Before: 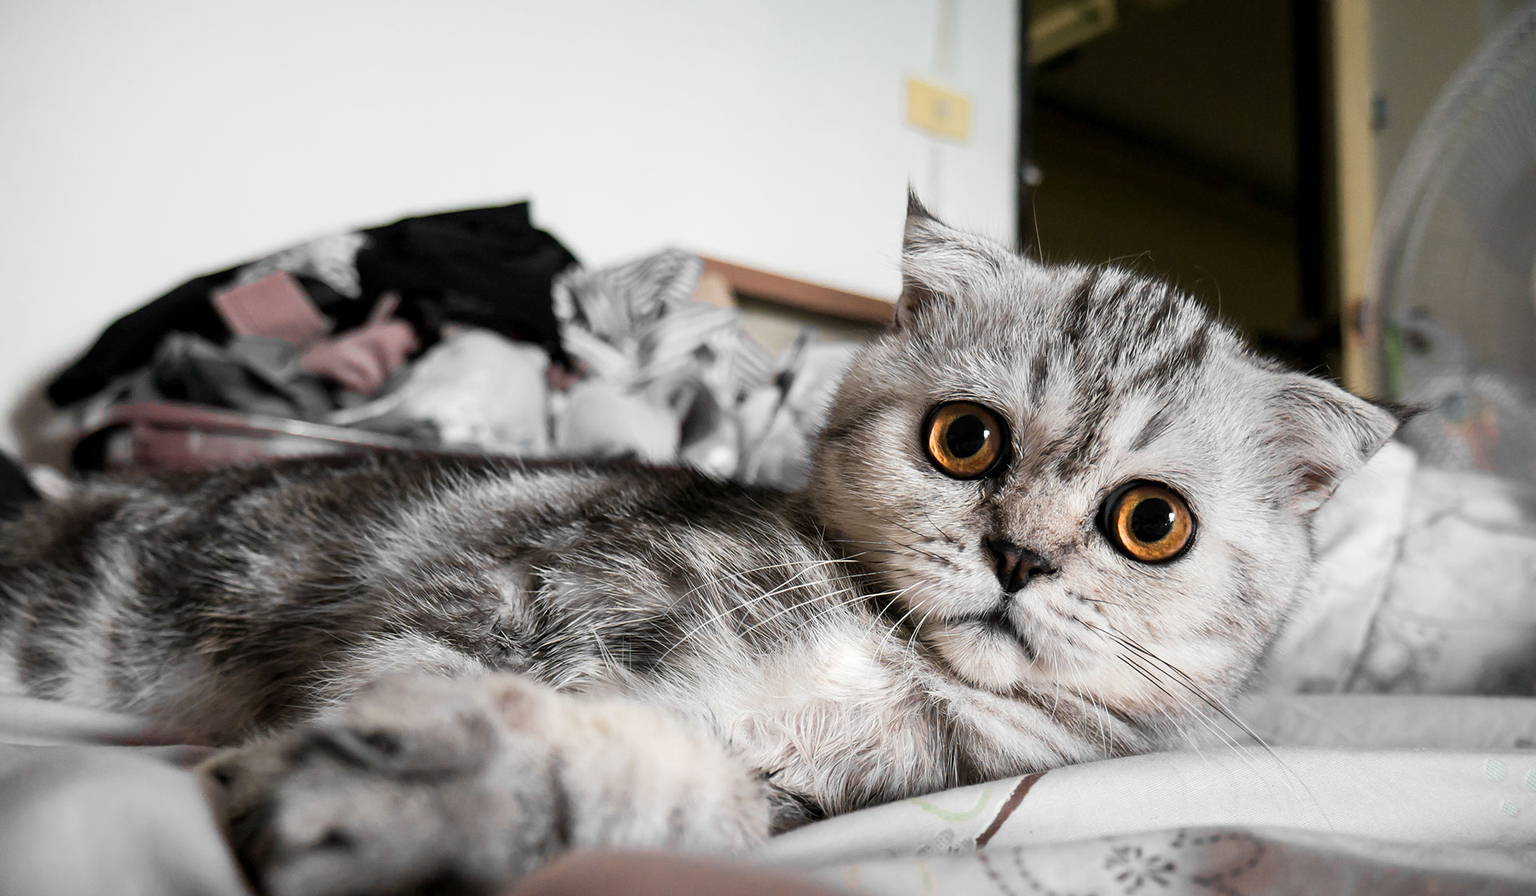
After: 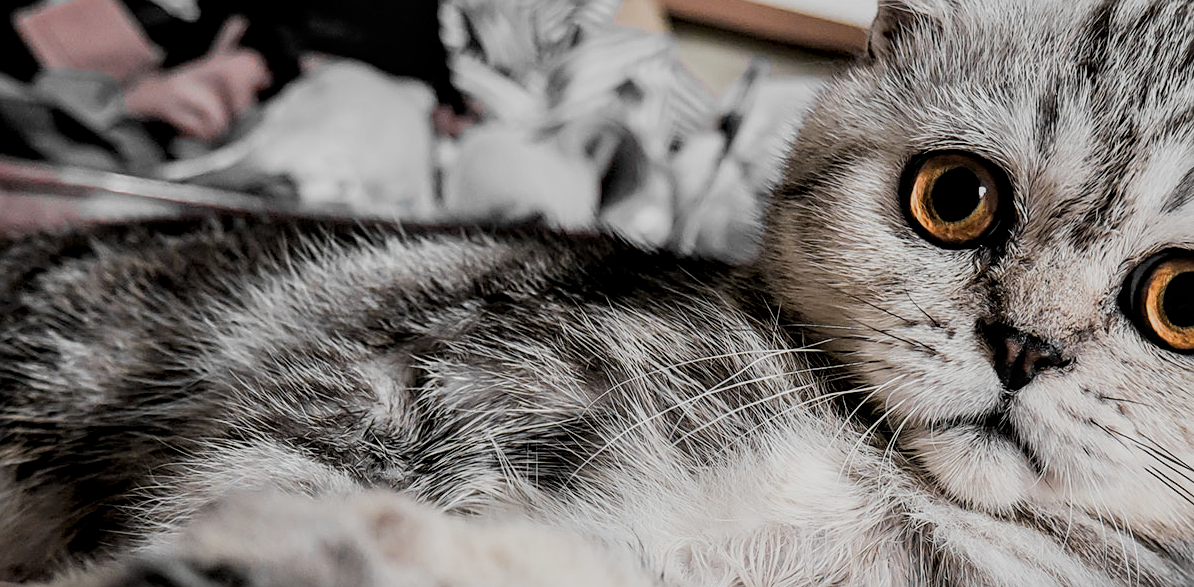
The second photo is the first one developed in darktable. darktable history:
crop: left 13.118%, top 31.424%, right 24.642%, bottom 16.076%
sharpen: on, module defaults
local contrast: detail 130%
filmic rgb: black relative exposure -7.65 EV, white relative exposure 4.56 EV, hardness 3.61
